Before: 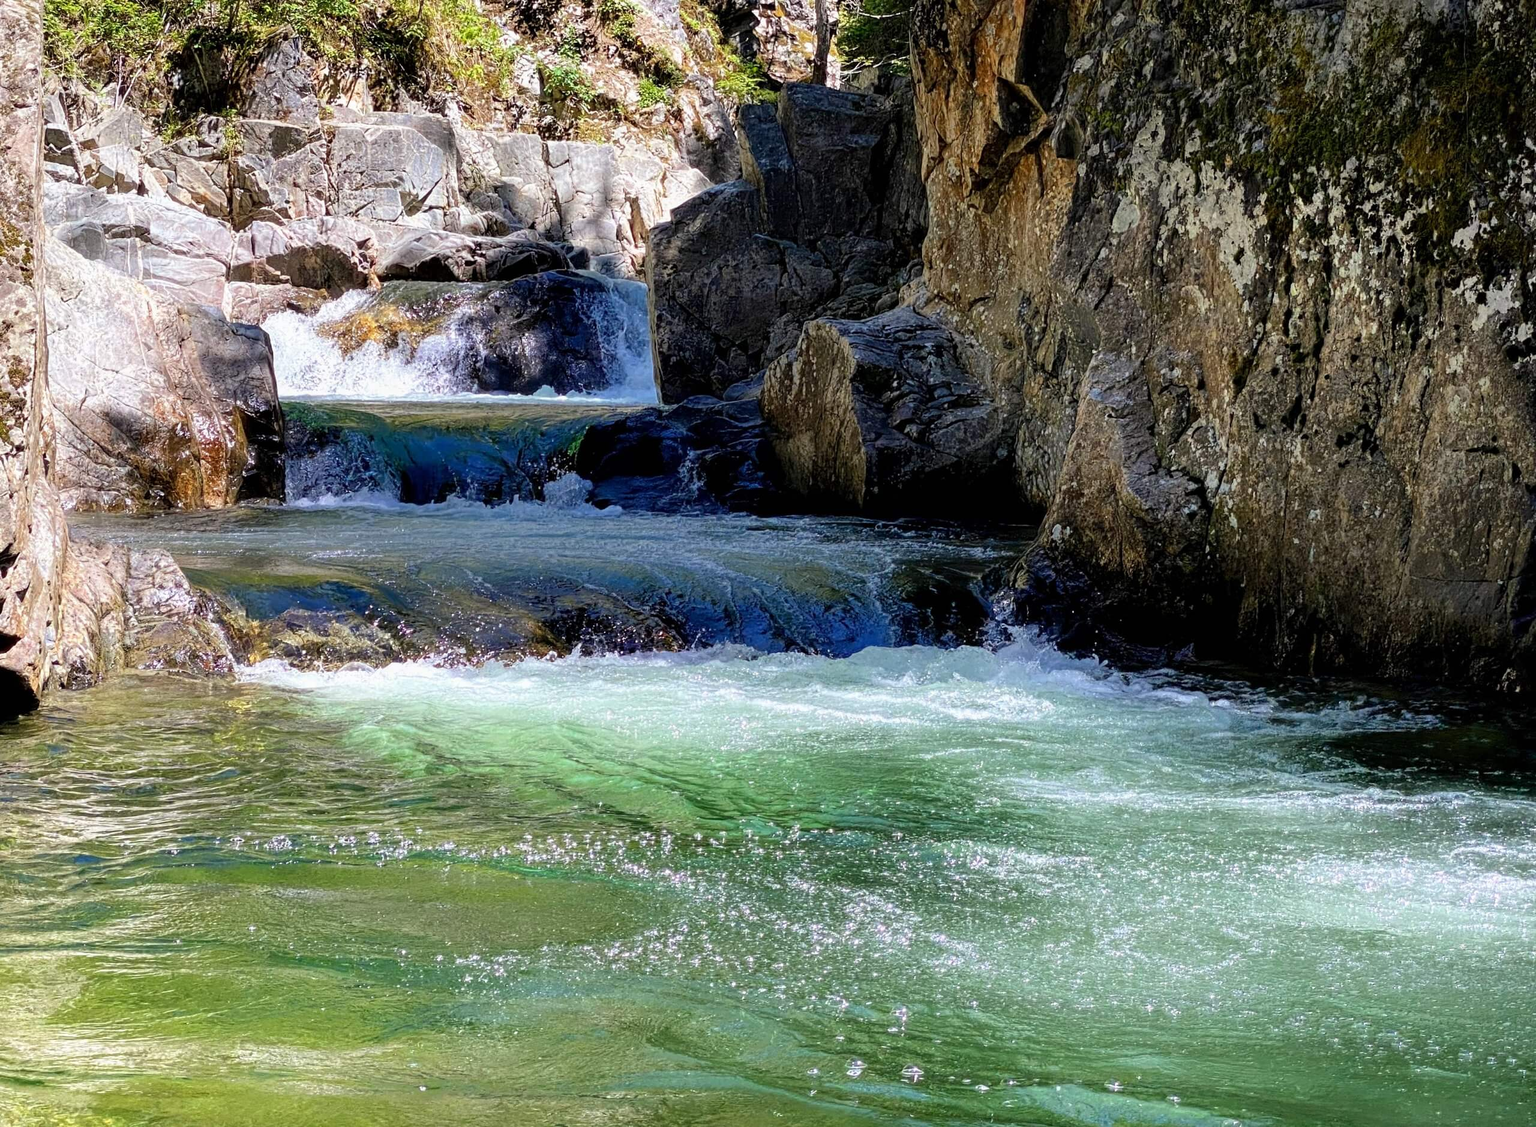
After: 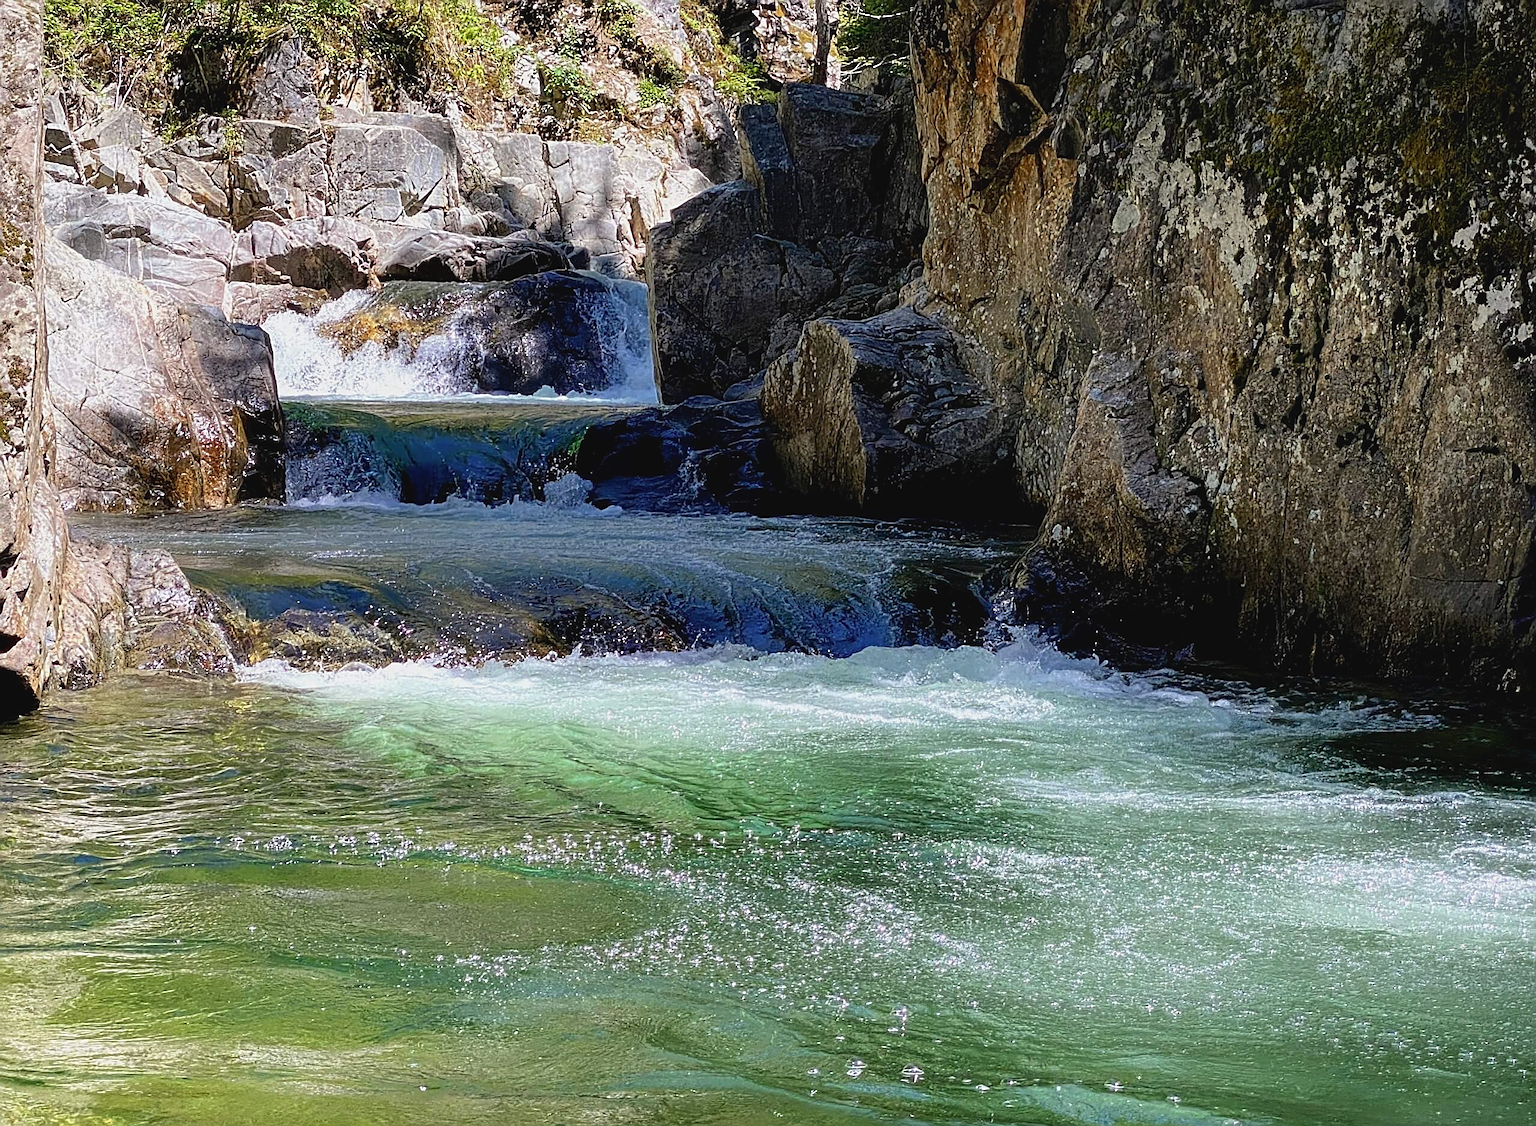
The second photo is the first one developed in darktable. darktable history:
color calibration: illuminant same as pipeline (D50), adaptation XYZ, x 0.347, y 0.358, temperature 5008.46 K
sharpen: amount 0.747
contrast brightness saturation: contrast -0.088, brightness -0.038, saturation -0.109
